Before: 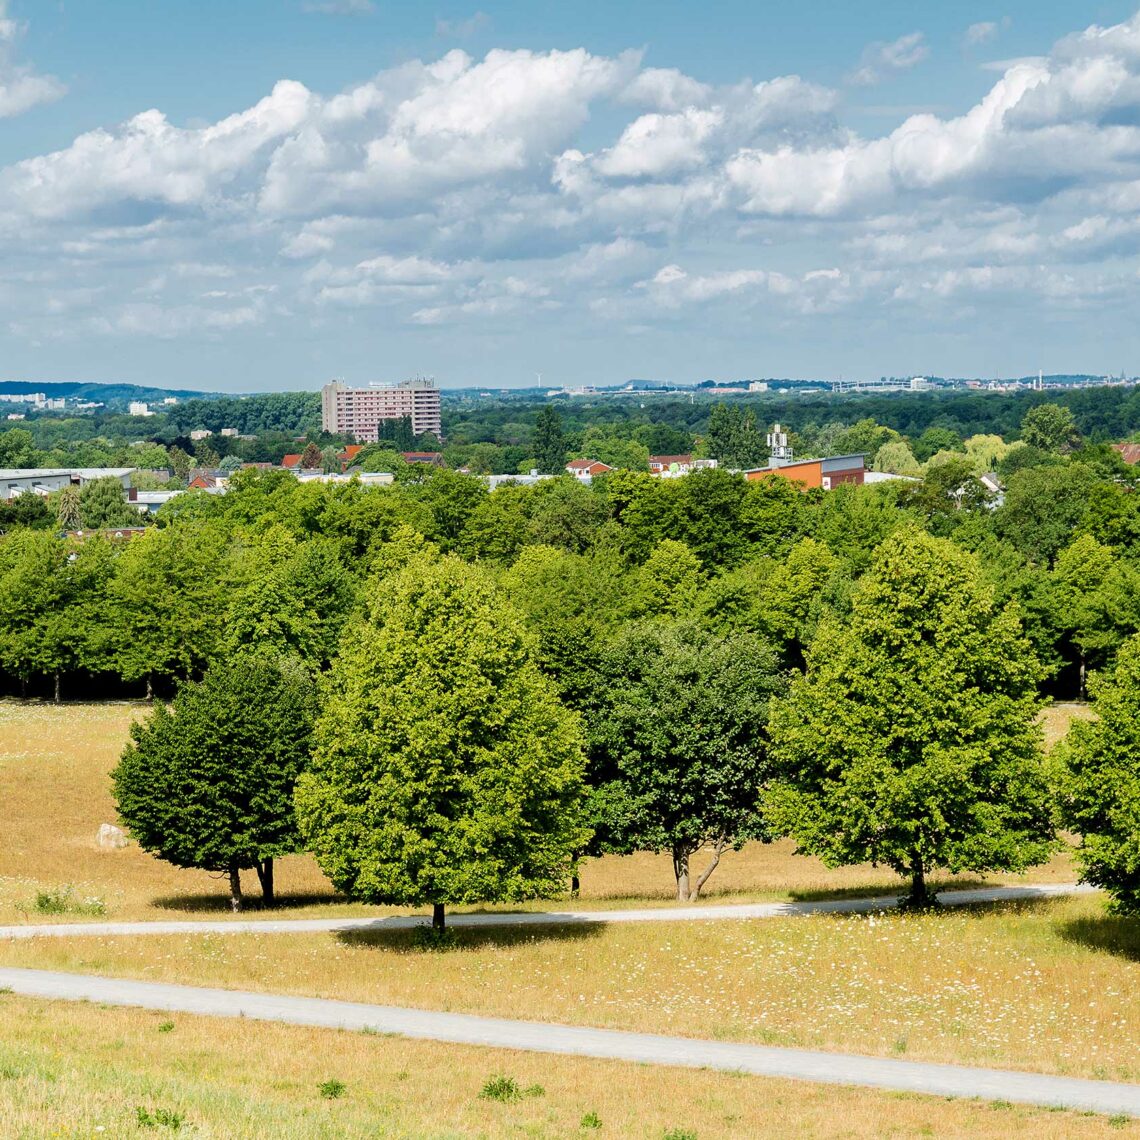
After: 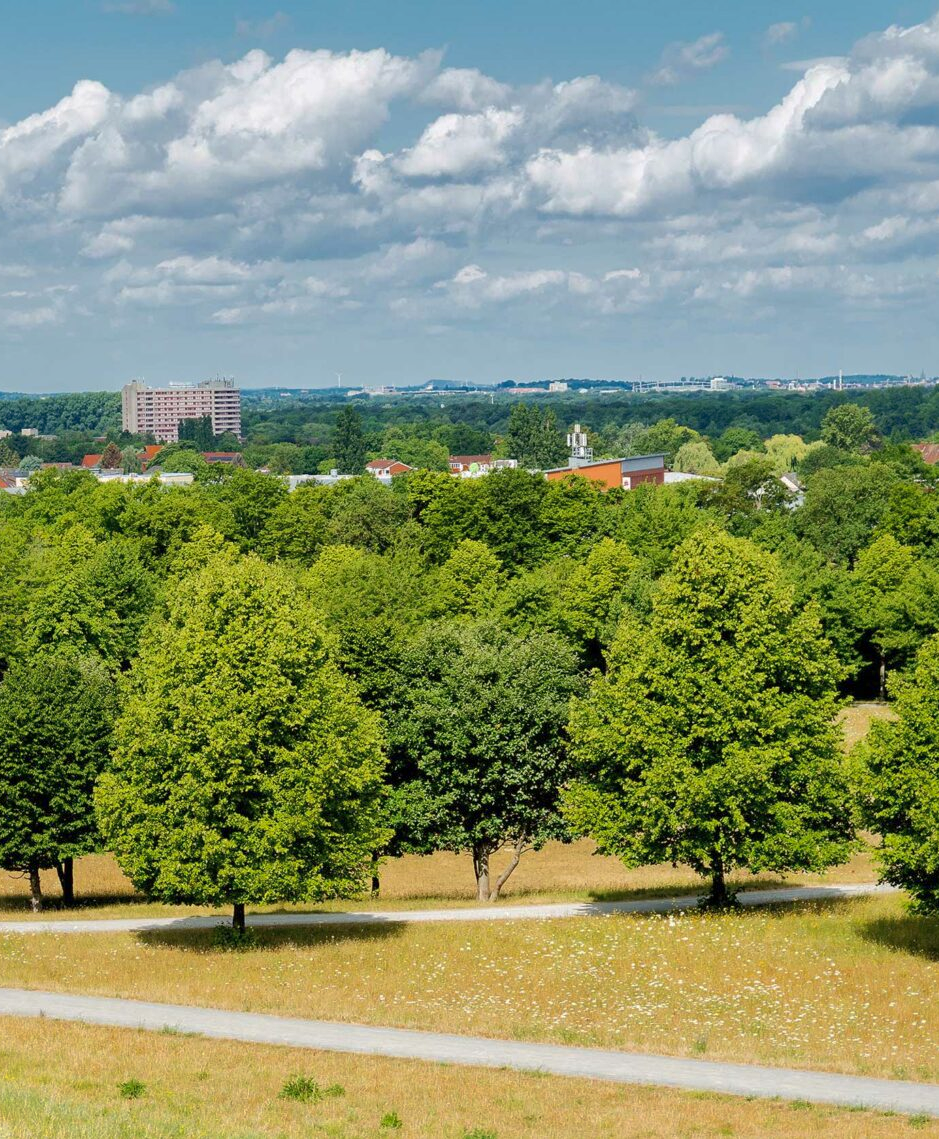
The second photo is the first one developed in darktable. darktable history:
crop: left 17.582%, bottom 0.031%
shadows and highlights: on, module defaults
